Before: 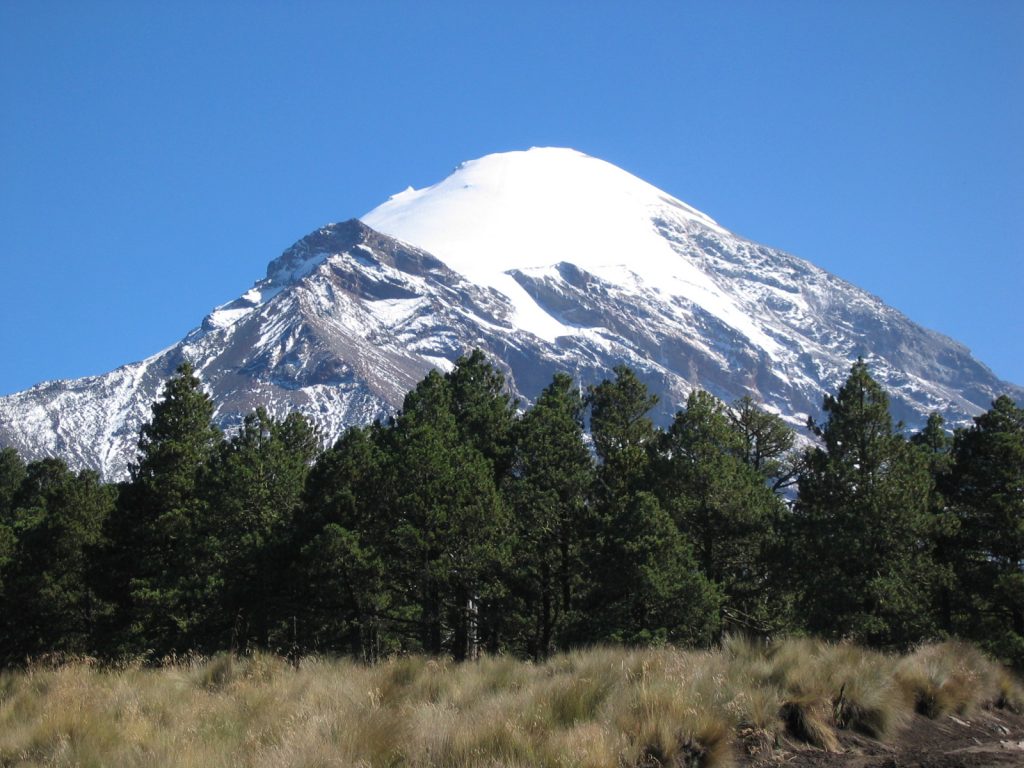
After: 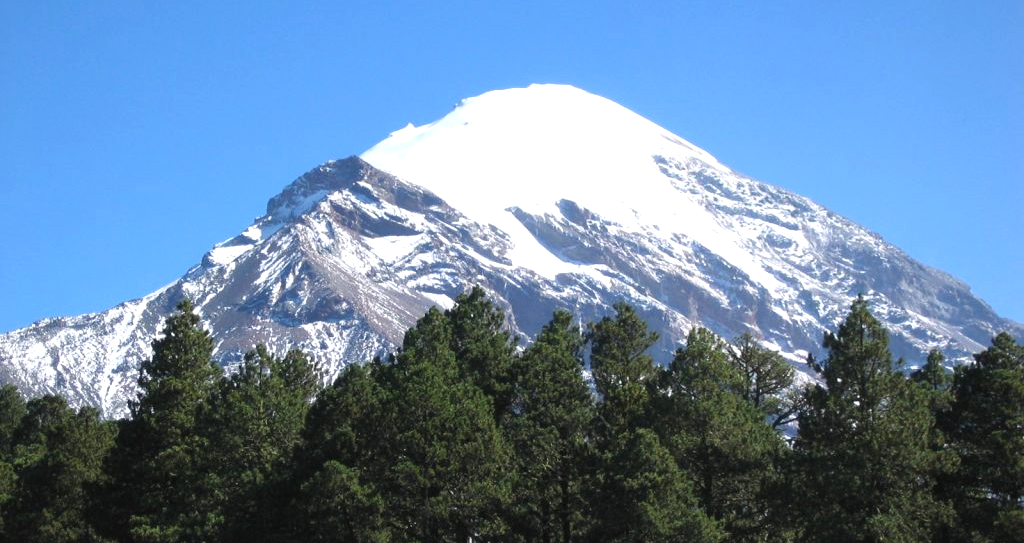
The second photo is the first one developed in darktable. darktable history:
crop and rotate: top 8.293%, bottom 20.996%
exposure: black level correction 0, exposure 0.5 EV, compensate exposure bias true, compensate highlight preservation false
